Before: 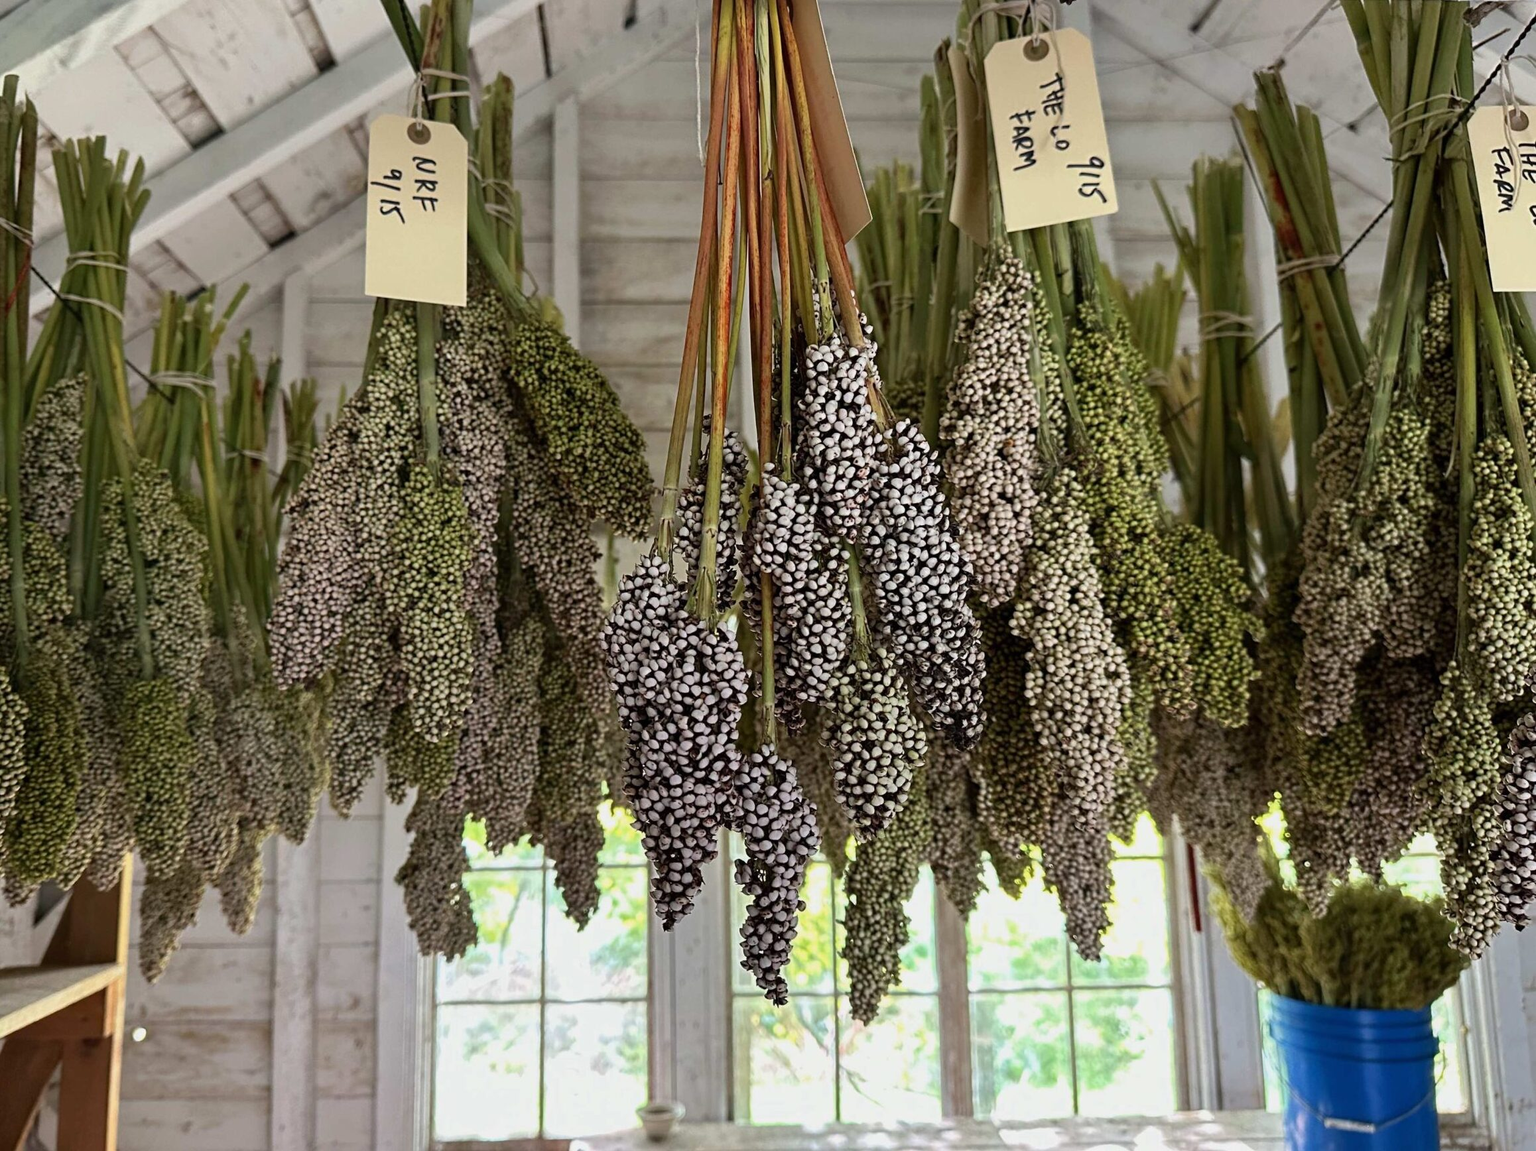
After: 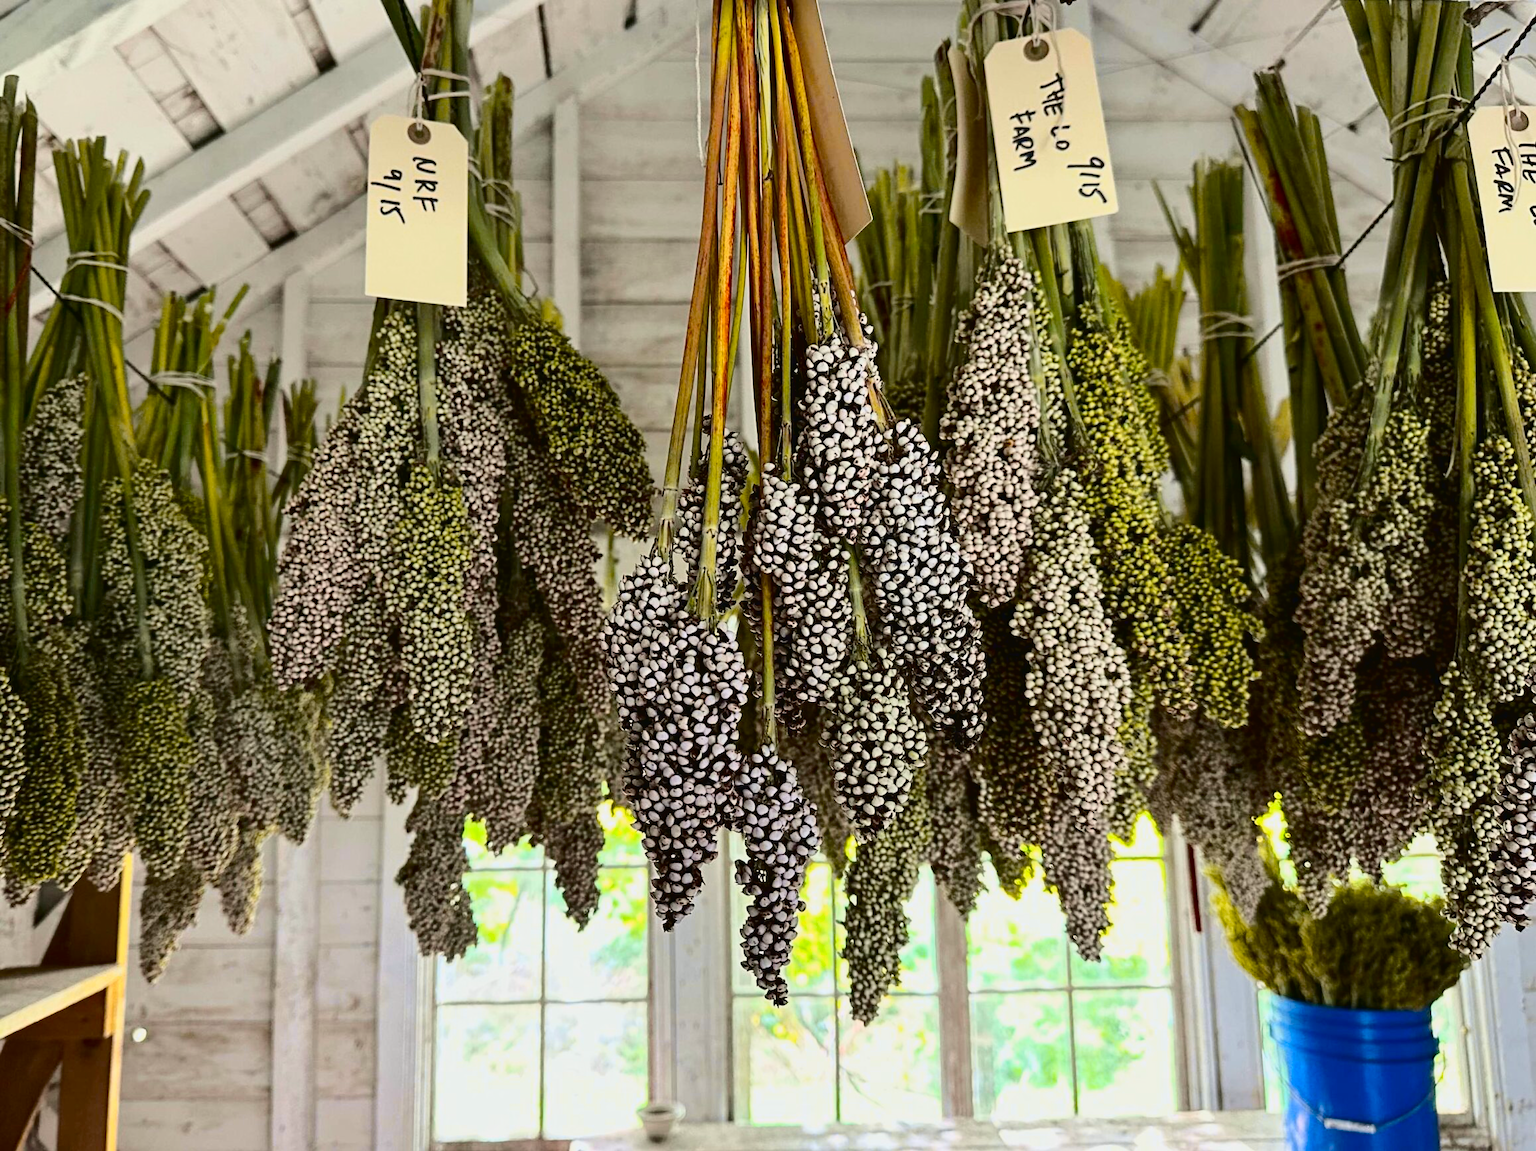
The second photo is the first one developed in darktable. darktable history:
tone curve: curves: ch0 [(0.003, 0.023) (0.071, 0.052) (0.236, 0.197) (0.466, 0.557) (0.644, 0.748) (0.803, 0.88) (0.994, 0.968)]; ch1 [(0, 0) (0.262, 0.227) (0.417, 0.386) (0.469, 0.467) (0.502, 0.498) (0.528, 0.53) (0.573, 0.57) (0.605, 0.621) (0.644, 0.671) (0.686, 0.728) (0.994, 0.987)]; ch2 [(0, 0) (0.262, 0.188) (0.385, 0.353) (0.427, 0.424) (0.495, 0.493) (0.515, 0.534) (0.547, 0.556) (0.589, 0.613) (0.644, 0.748) (1, 1)], color space Lab, independent channels, preserve colors none
